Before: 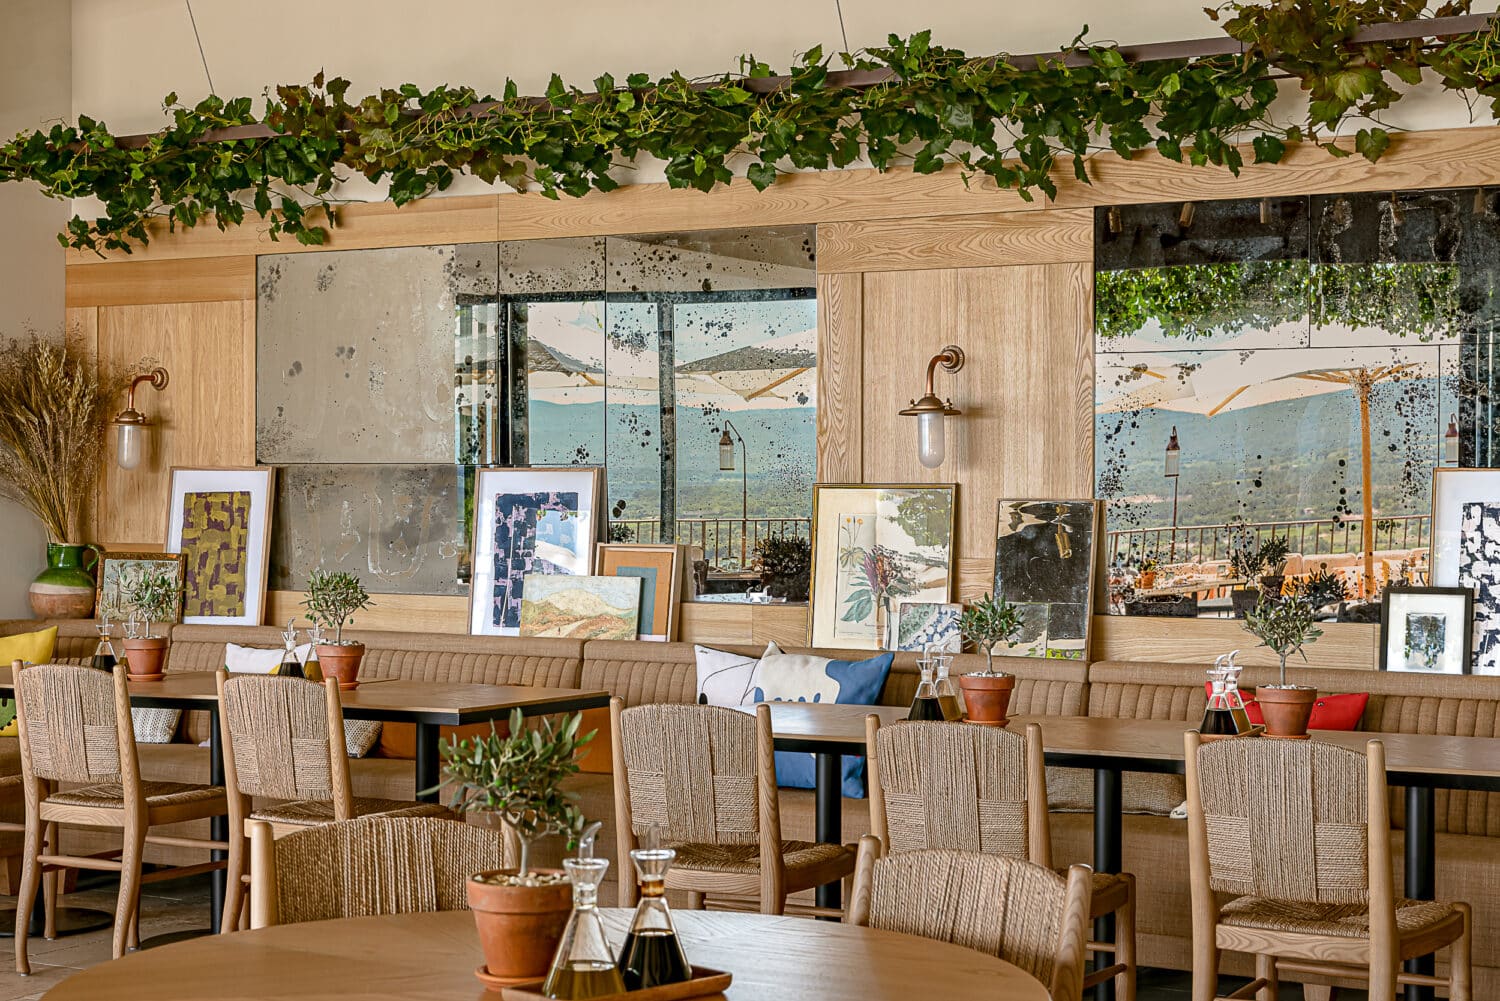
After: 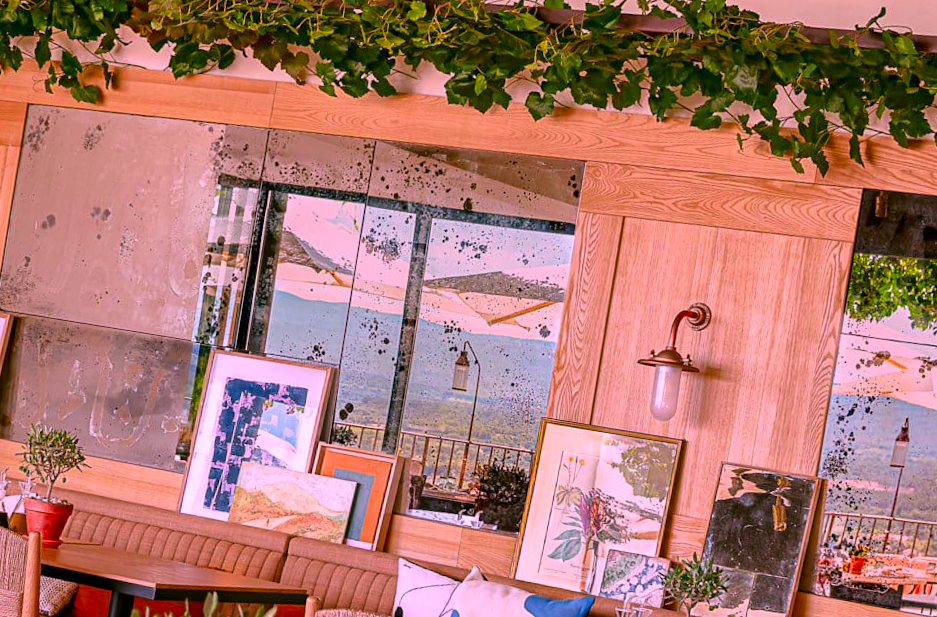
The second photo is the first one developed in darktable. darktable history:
crop: left 20.932%, top 15.471%, right 21.848%, bottom 34.081%
color correction: highlights a* 19.5, highlights b* -11.53, saturation 1.69
rotate and perspective: rotation 9.12°, automatic cropping off
